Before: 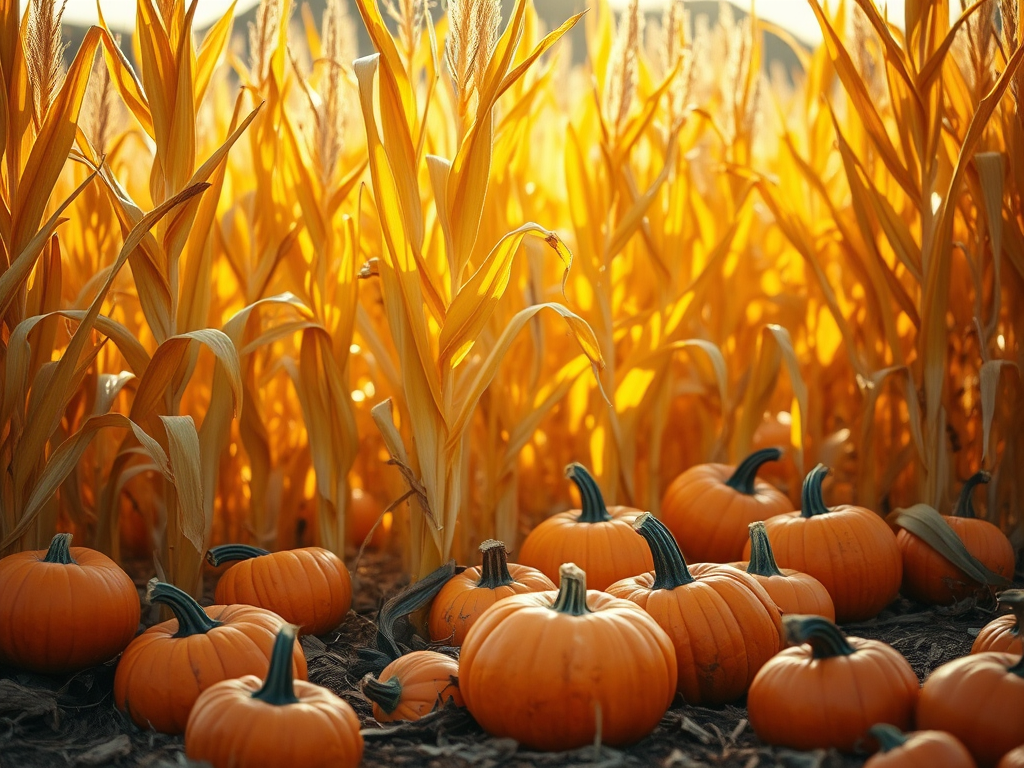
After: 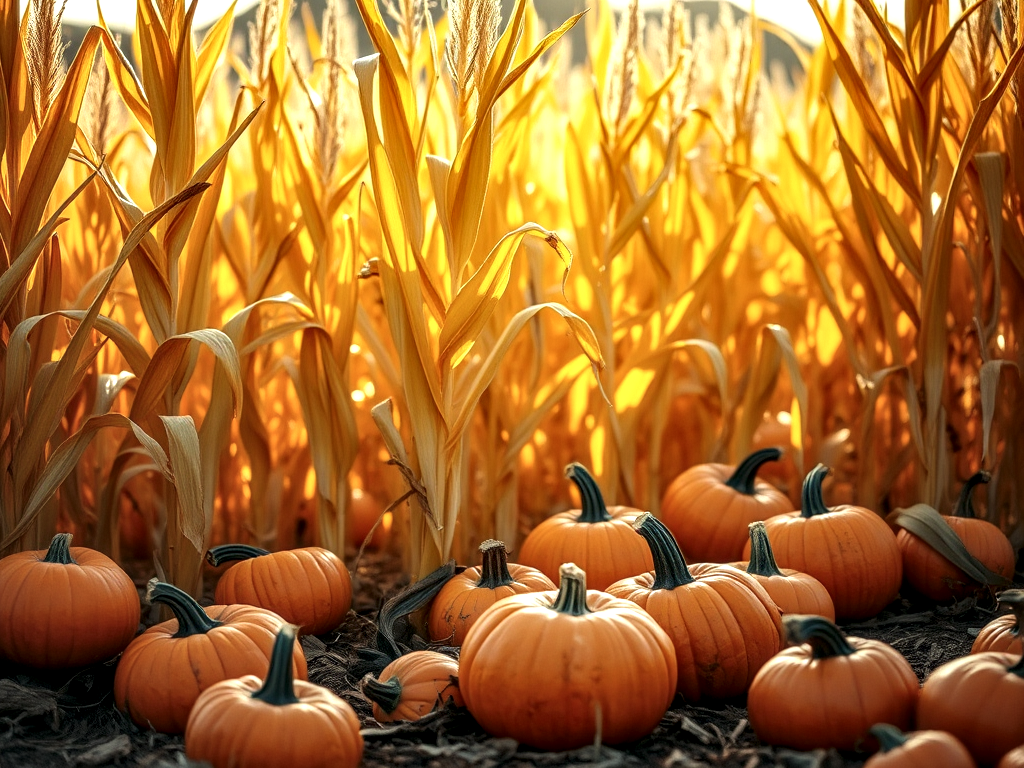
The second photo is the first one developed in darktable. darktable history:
exposure: black level correction -0.004, exposure 0.049 EV, compensate highlight preservation false
local contrast: highlights 60%, shadows 64%, detail 160%
